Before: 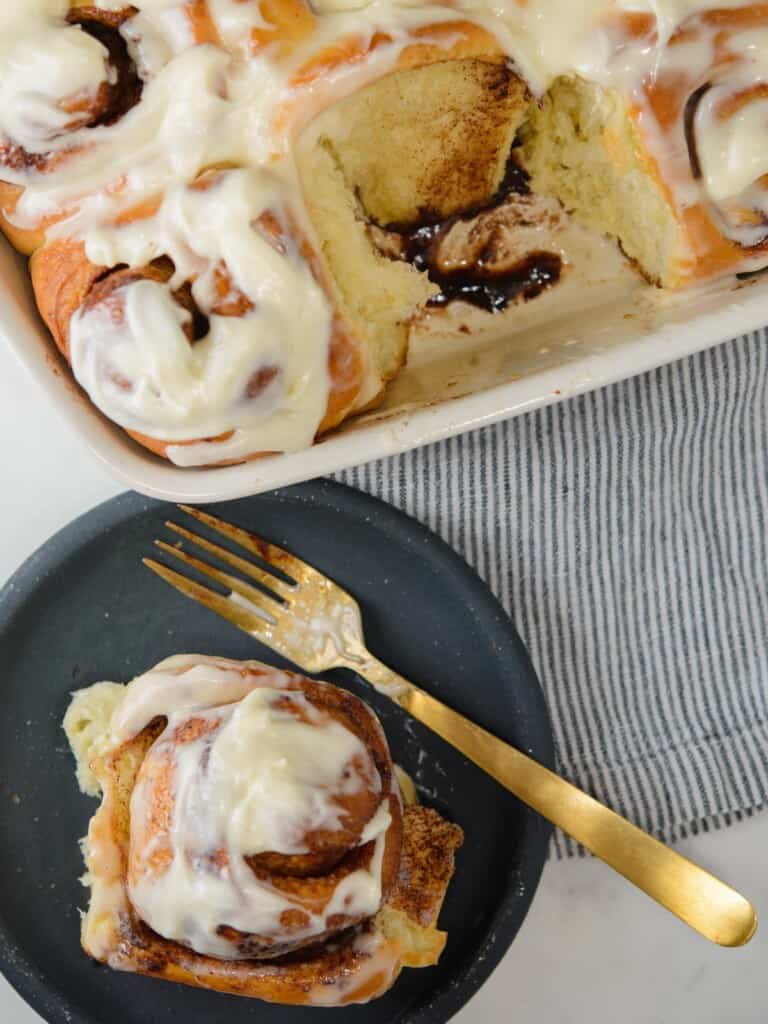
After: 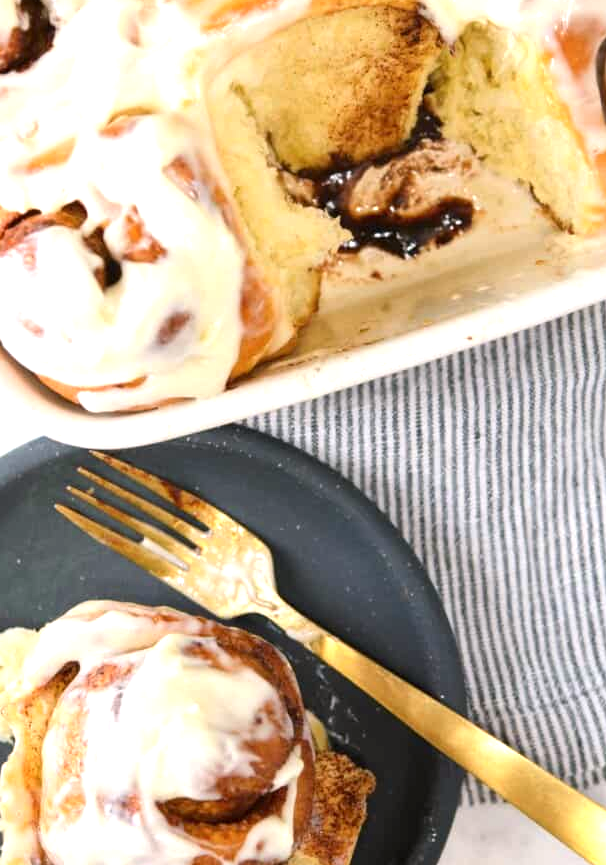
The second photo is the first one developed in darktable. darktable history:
color correction: highlights a* 2.95, highlights b* -1.54, shadows a* -0.089, shadows b* 1.82, saturation 0.98
crop: left 11.473%, top 5.283%, right 9.576%, bottom 10.166%
exposure: black level correction 0, exposure 0.931 EV, compensate highlight preservation false
